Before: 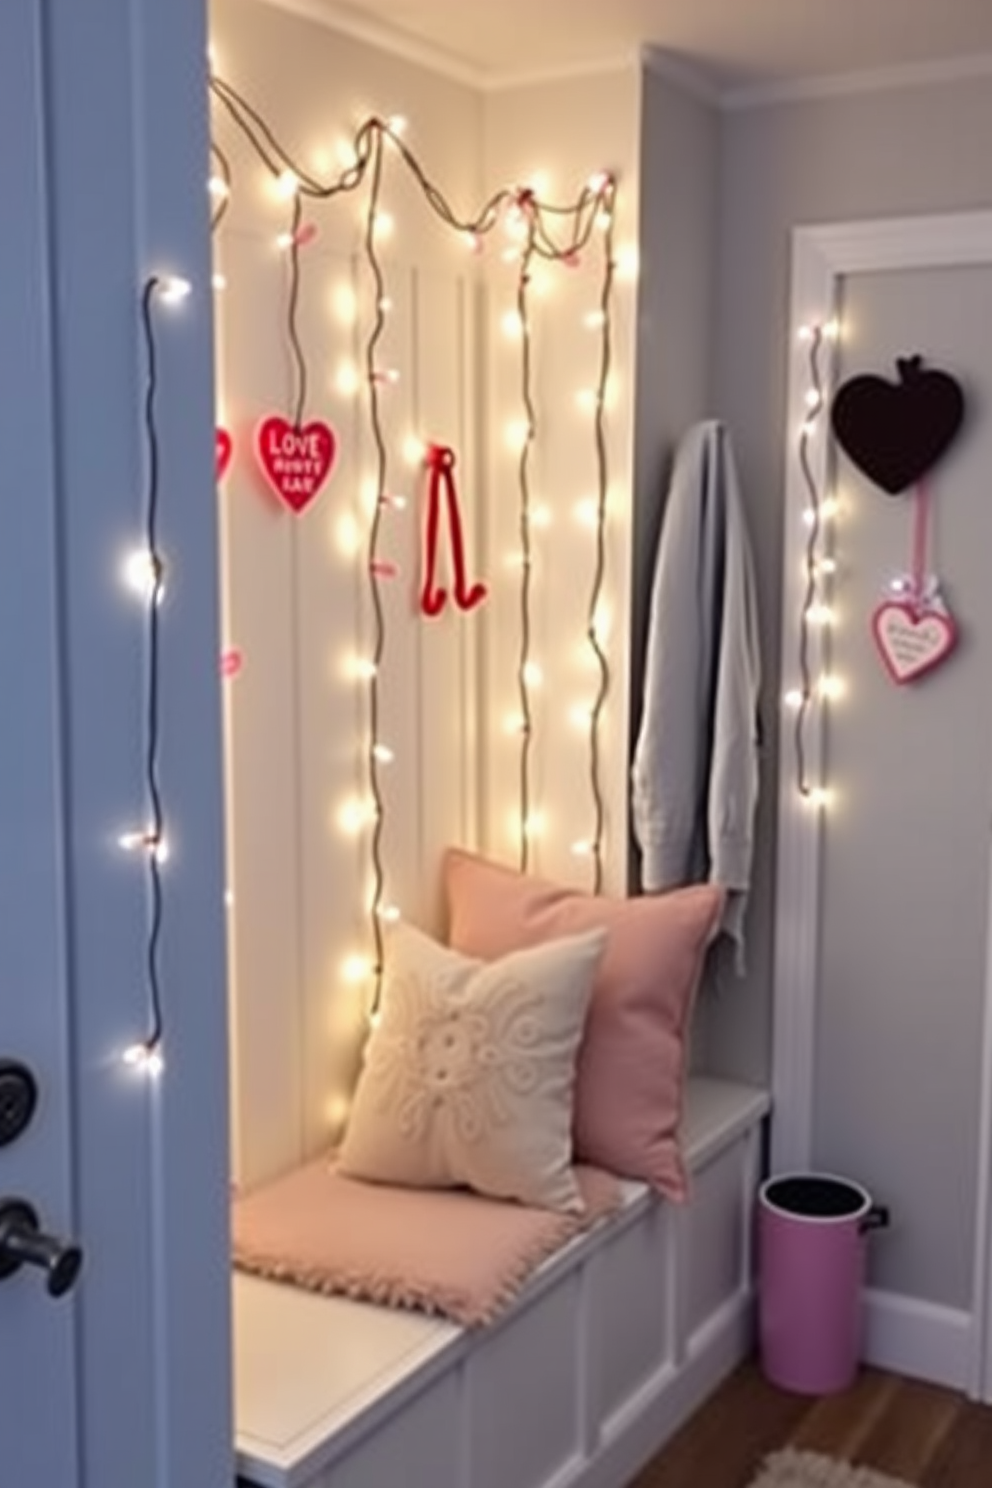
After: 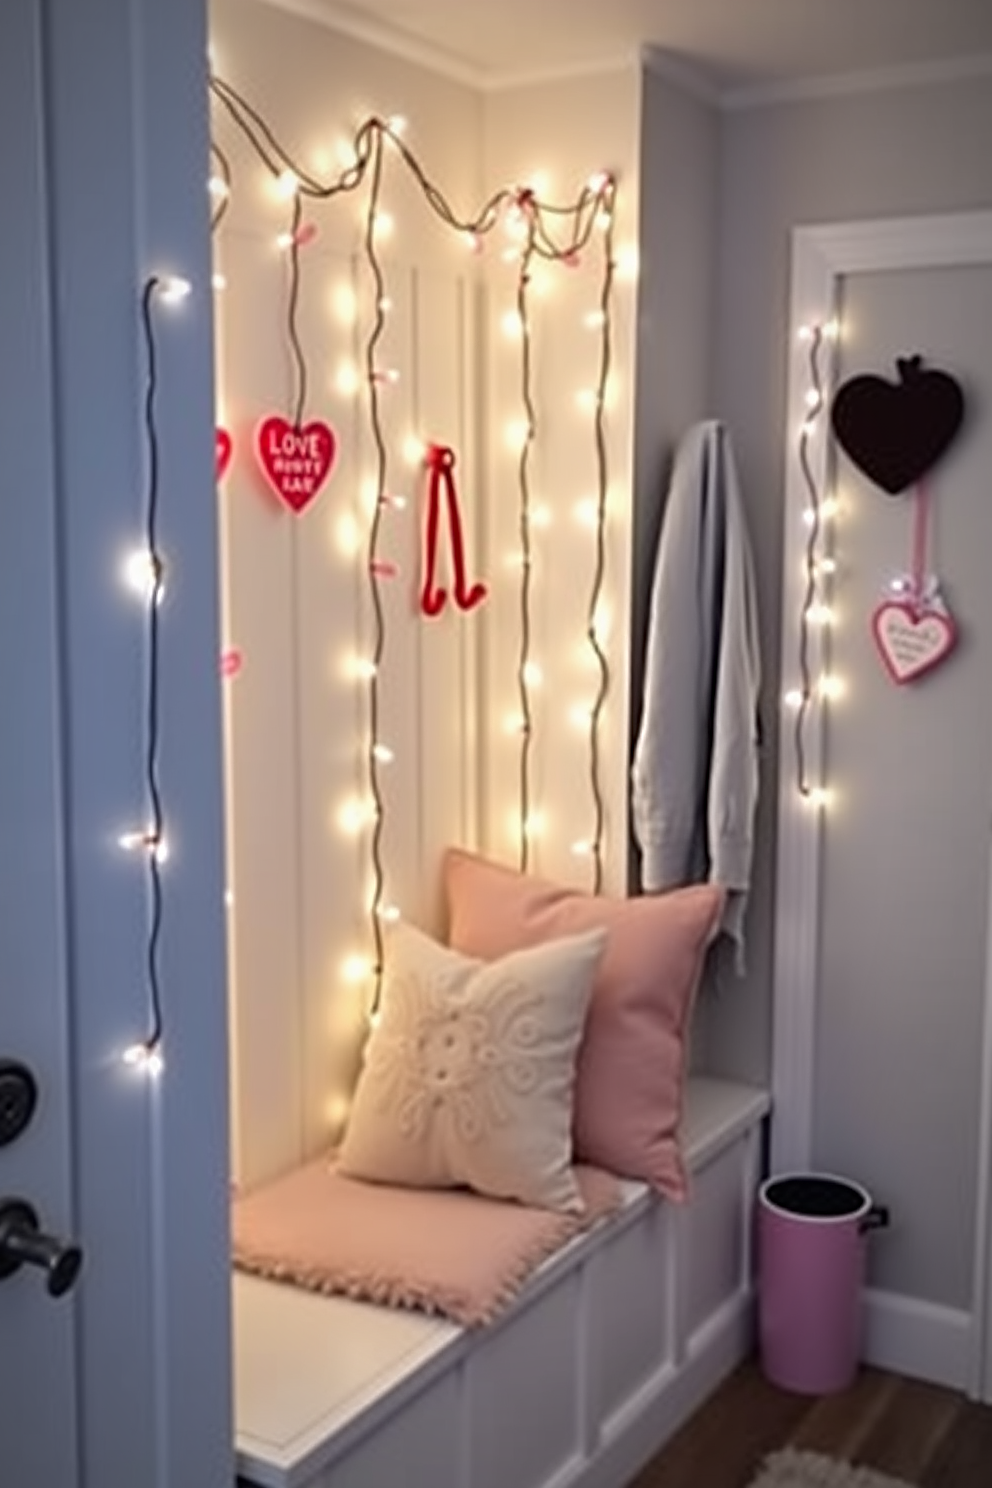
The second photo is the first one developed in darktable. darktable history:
vignetting: fall-off radius 60.04%, automatic ratio true
sharpen: on, module defaults
